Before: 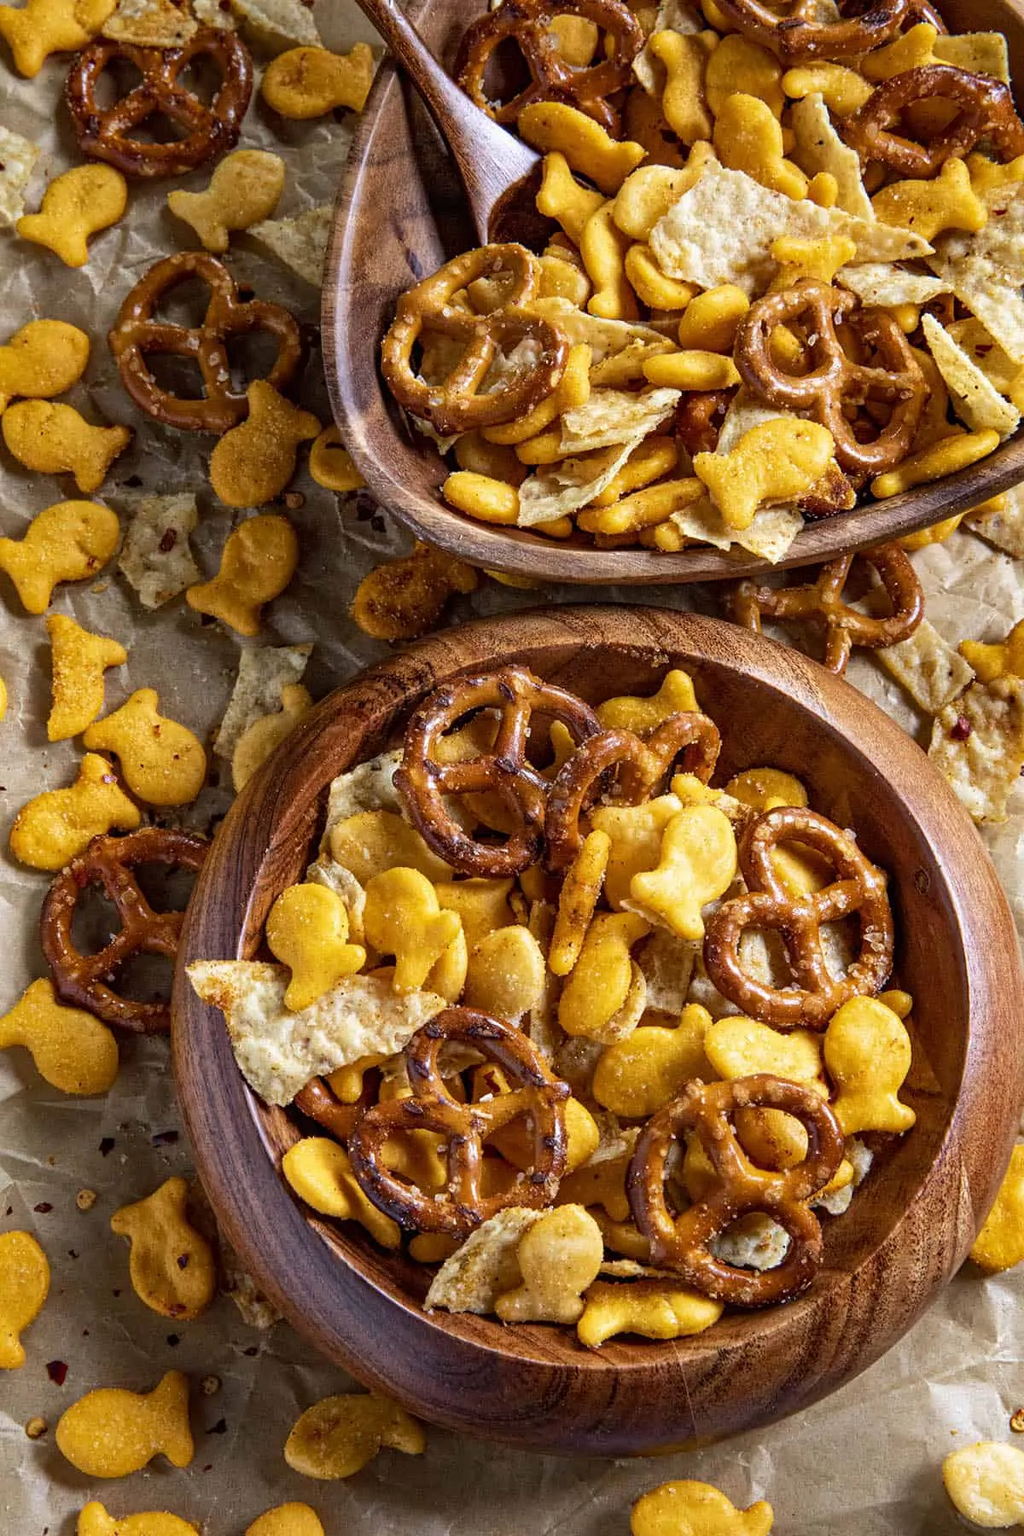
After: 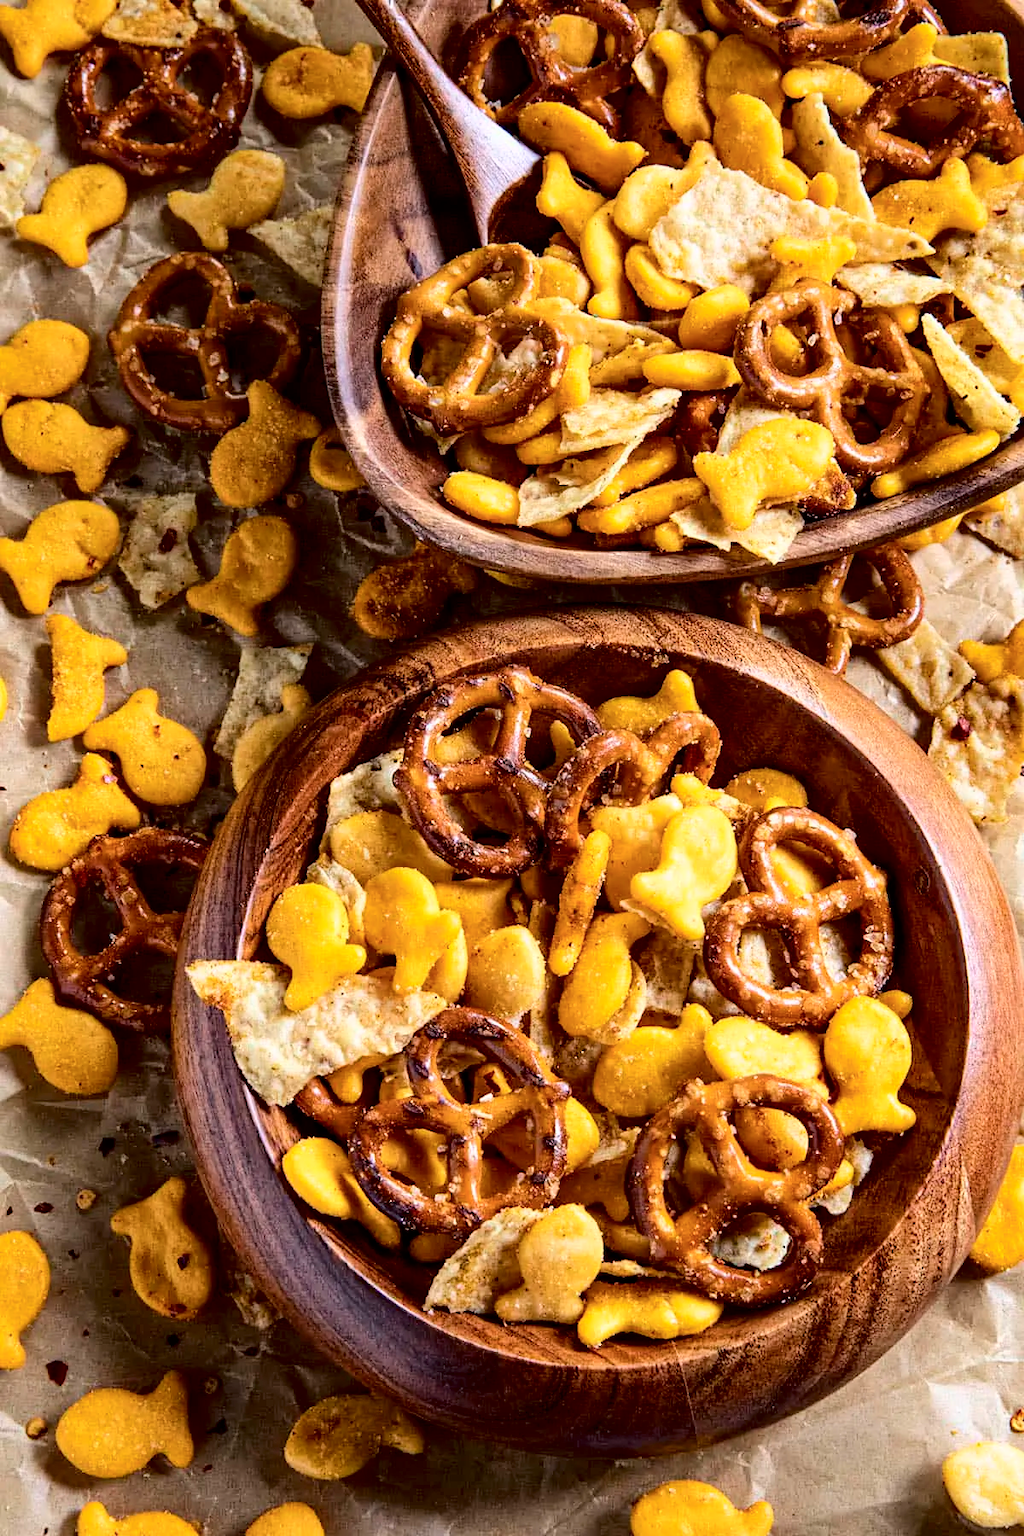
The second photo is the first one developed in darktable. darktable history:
tone curve: curves: ch0 [(0, 0) (0.003, 0) (0.011, 0.002) (0.025, 0.004) (0.044, 0.007) (0.069, 0.015) (0.1, 0.025) (0.136, 0.04) (0.177, 0.09) (0.224, 0.152) (0.277, 0.239) (0.335, 0.335) (0.399, 0.43) (0.468, 0.524) (0.543, 0.621) (0.623, 0.712) (0.709, 0.792) (0.801, 0.871) (0.898, 0.951) (1, 1)], color space Lab, independent channels, preserve colors none
color balance rgb: perceptual saturation grading › global saturation 0.461%, global vibrance 20%
